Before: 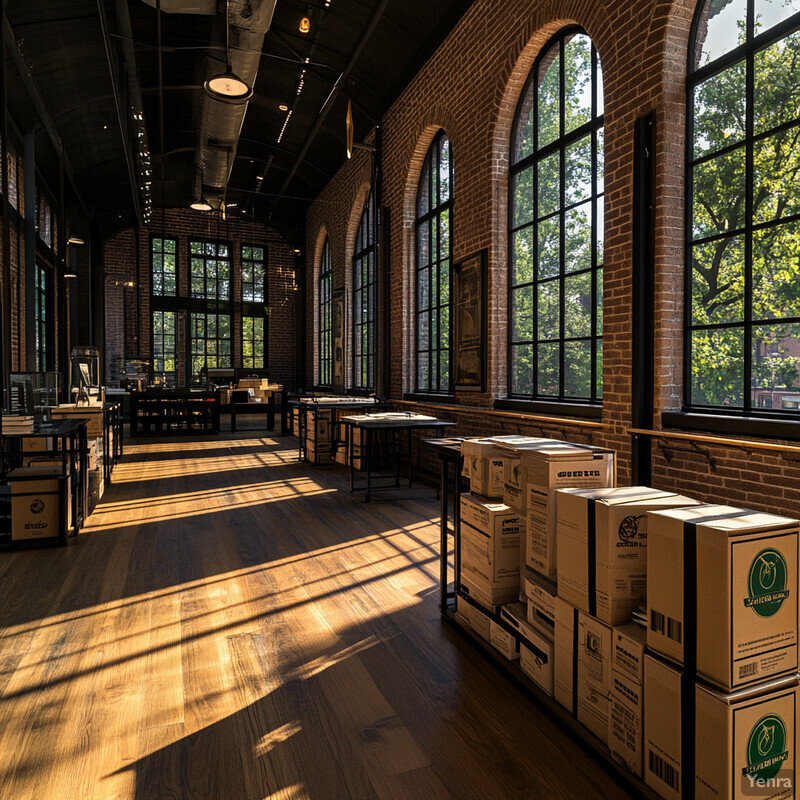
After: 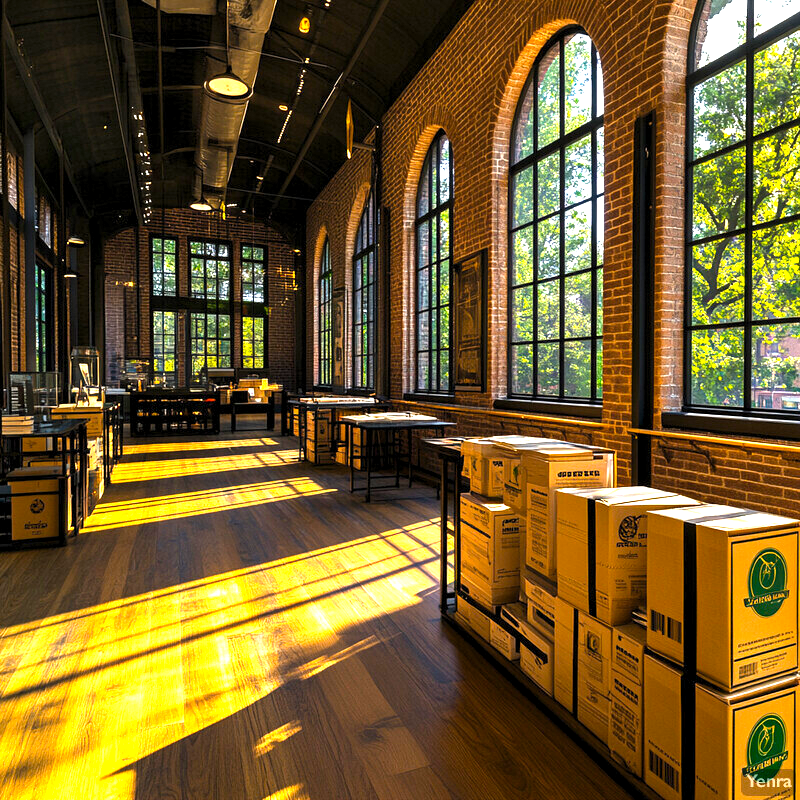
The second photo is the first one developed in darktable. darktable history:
exposure: black level correction 0, exposure 1.103 EV, compensate exposure bias true, compensate highlight preservation false
levels: levels [0.018, 0.493, 1]
color balance rgb: linear chroma grading › global chroma 40.516%, perceptual saturation grading › global saturation 0.77%, perceptual brilliance grading › highlights 8.73%, perceptual brilliance grading › mid-tones 4.209%, perceptual brilliance grading › shadows 2.122%
